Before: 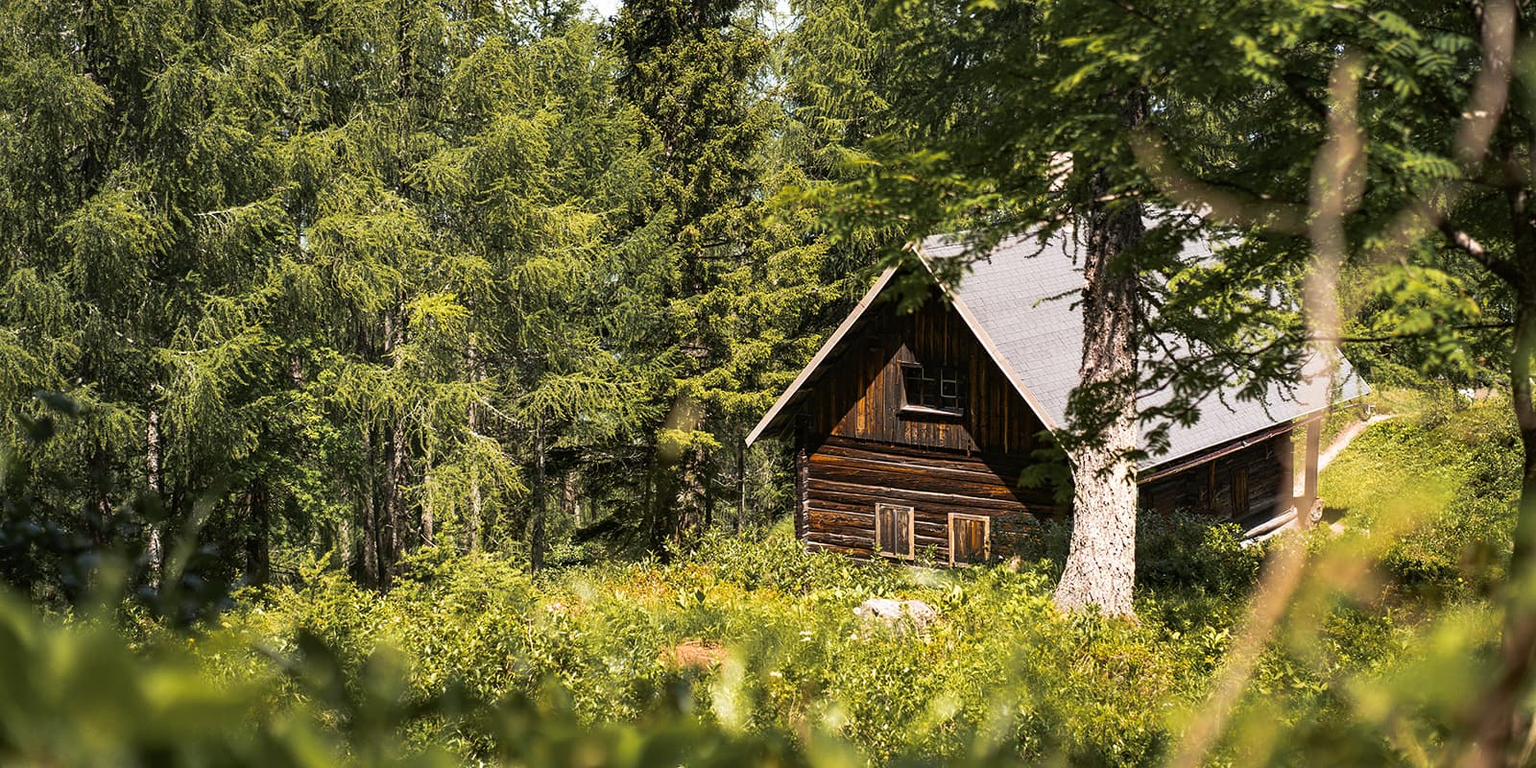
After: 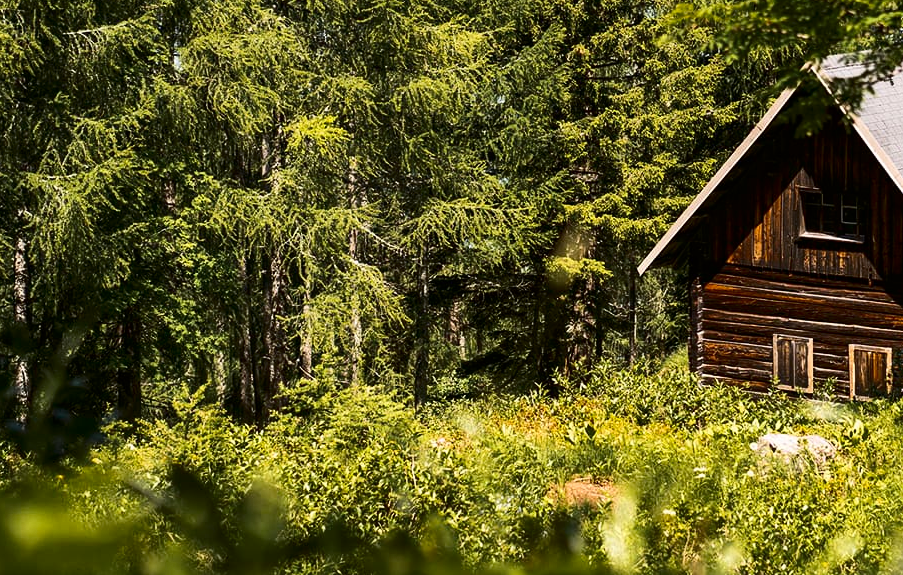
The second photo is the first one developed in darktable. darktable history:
contrast brightness saturation: contrast 0.199, brightness -0.113, saturation 0.101
crop: left 8.718%, top 23.751%, right 34.839%, bottom 4.295%
